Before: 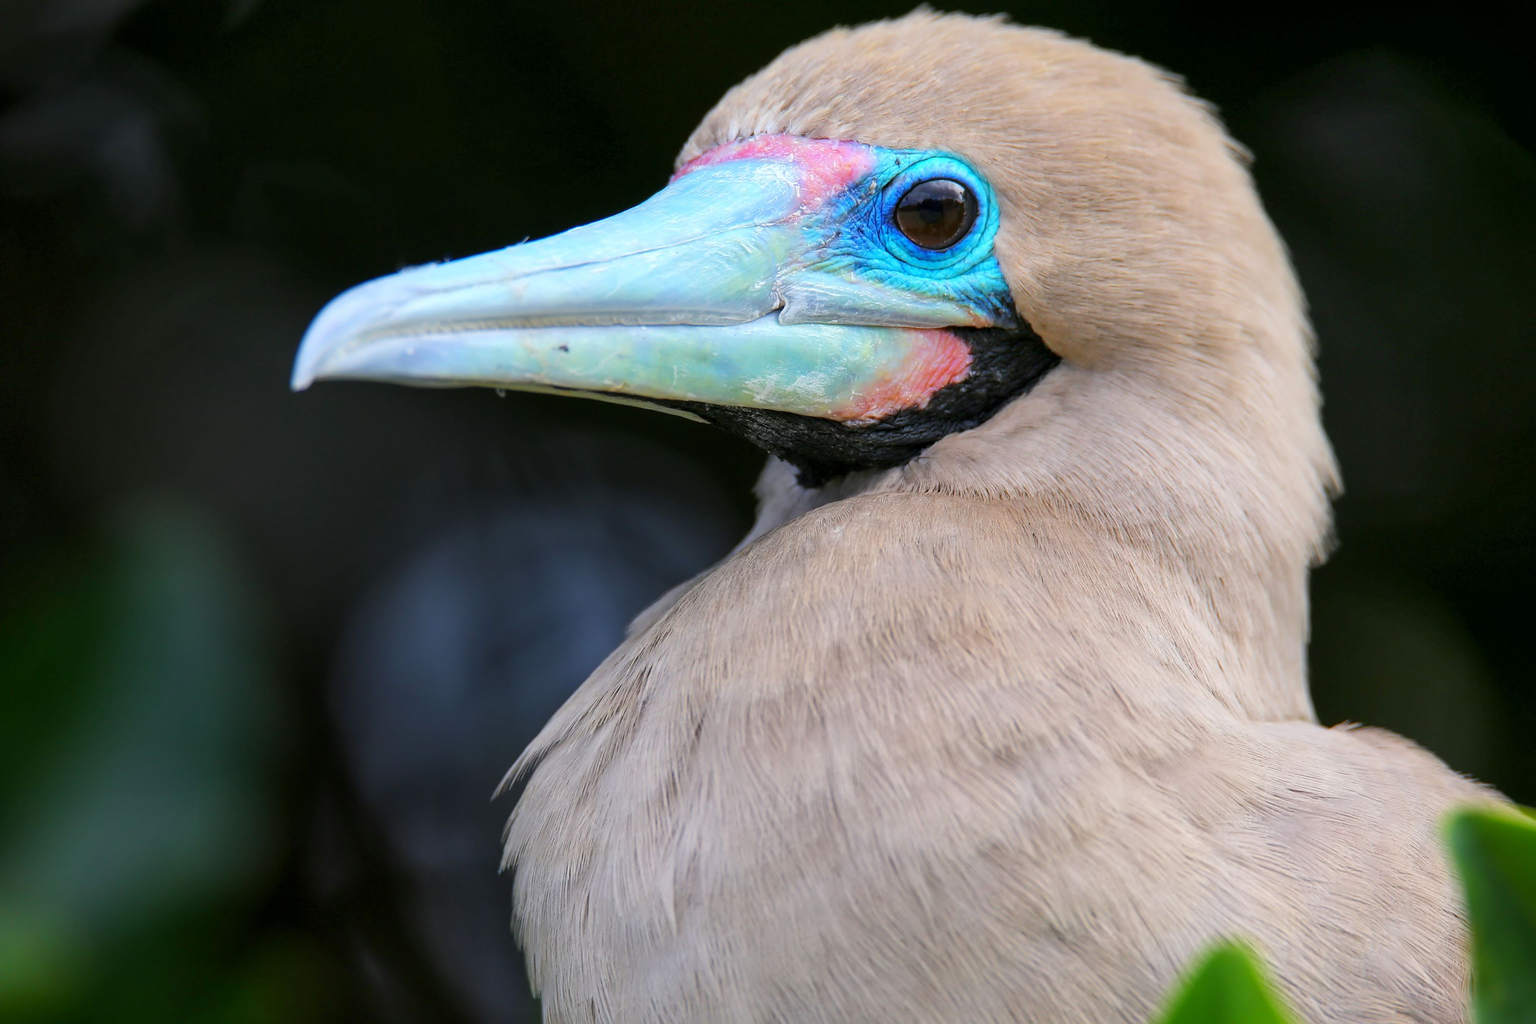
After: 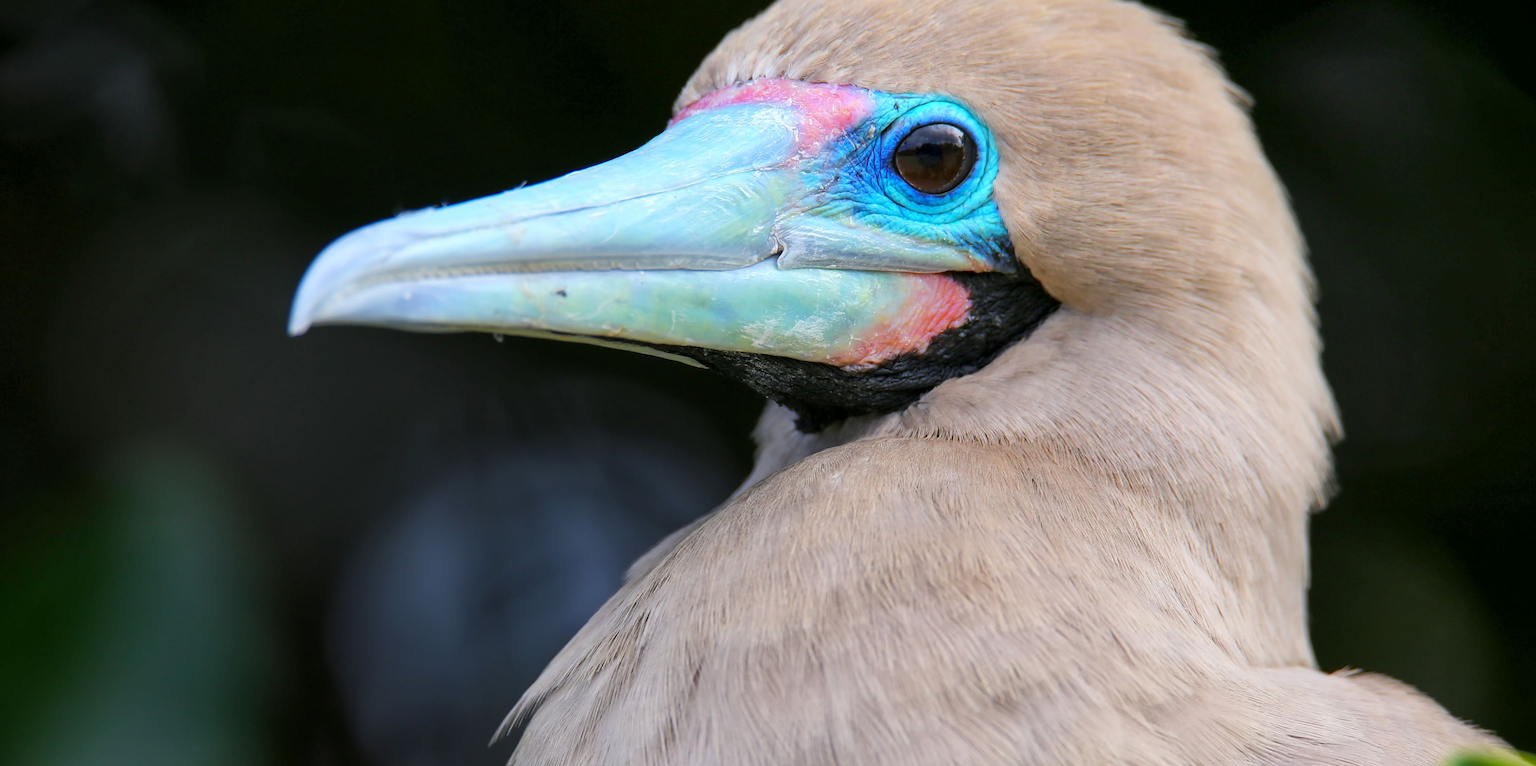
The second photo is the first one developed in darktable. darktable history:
crop: left 0.285%, top 5.537%, bottom 19.777%
